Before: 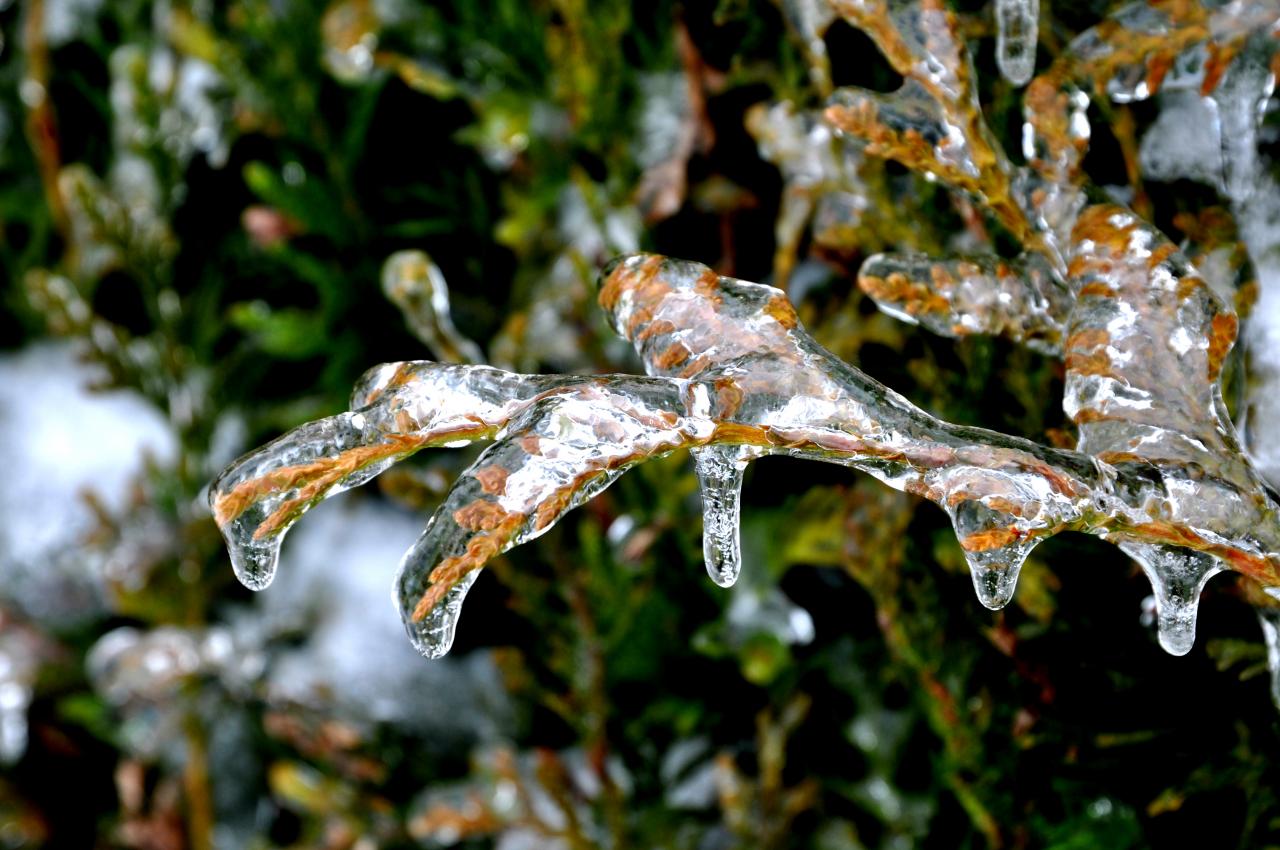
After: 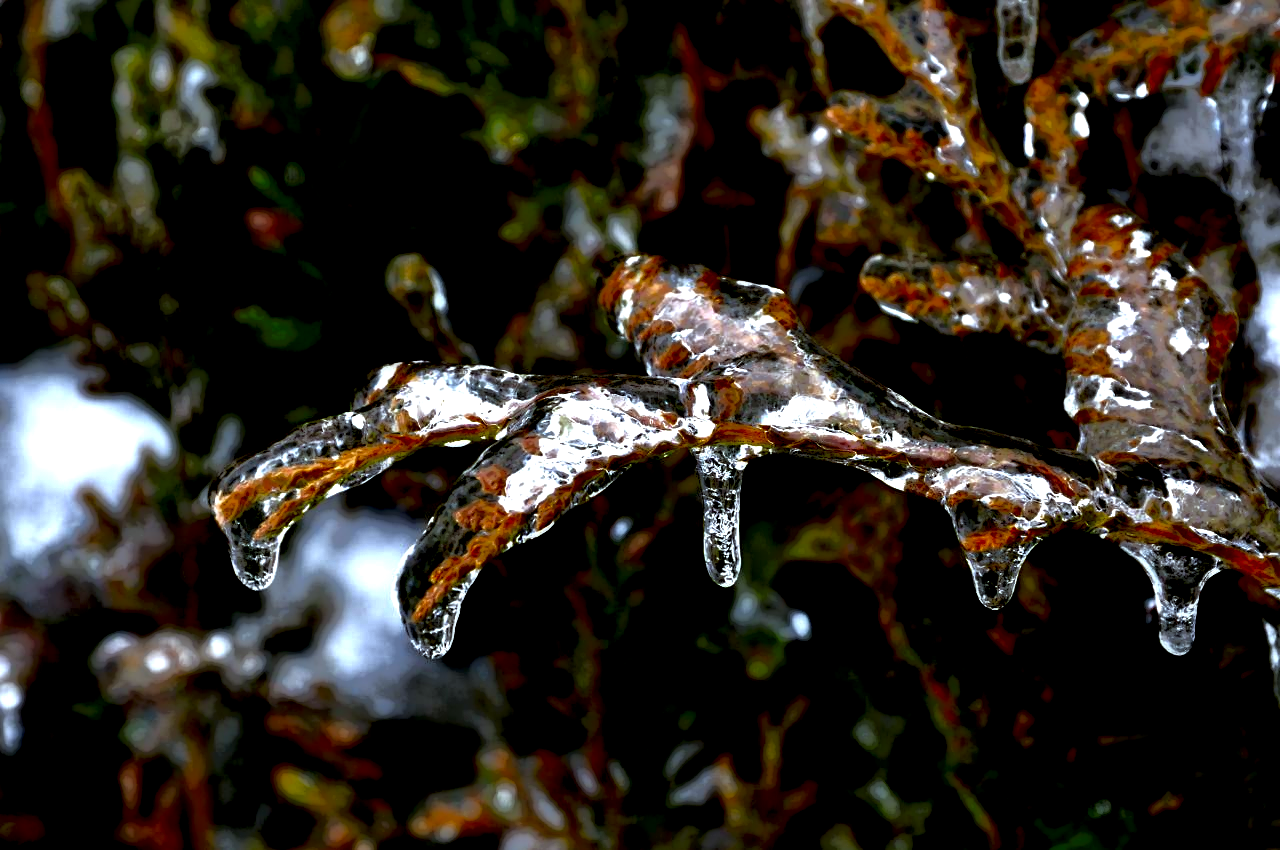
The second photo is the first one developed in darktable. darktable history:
local contrast: highlights 0%, shadows 198%, detail 164%, midtone range 0.001
exposure: black level correction 0, exposure 0.877 EV, compensate exposure bias true, compensate highlight preservation false
rgb levels: mode RGB, independent channels, levels [[0, 0.5, 1], [0, 0.521, 1], [0, 0.536, 1]]
